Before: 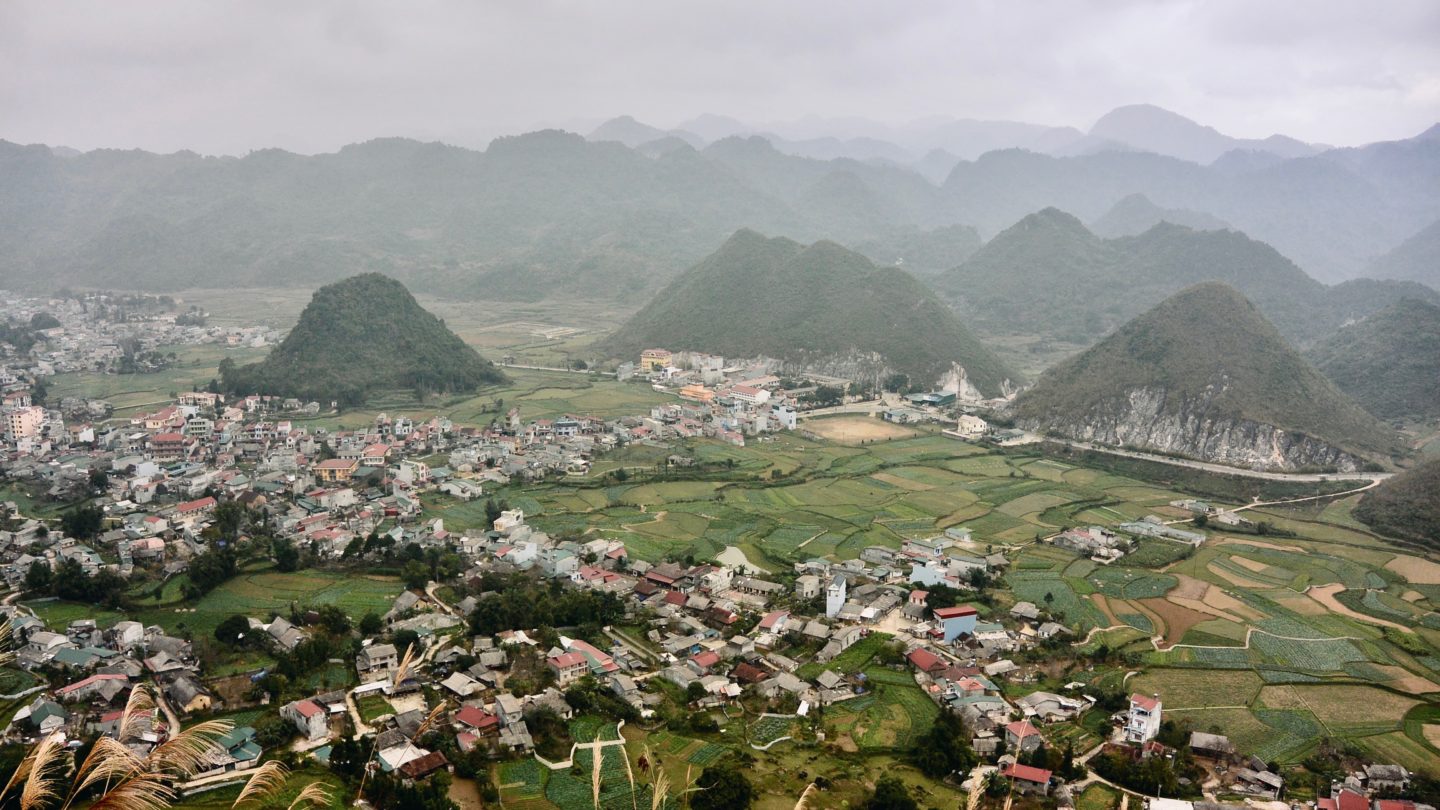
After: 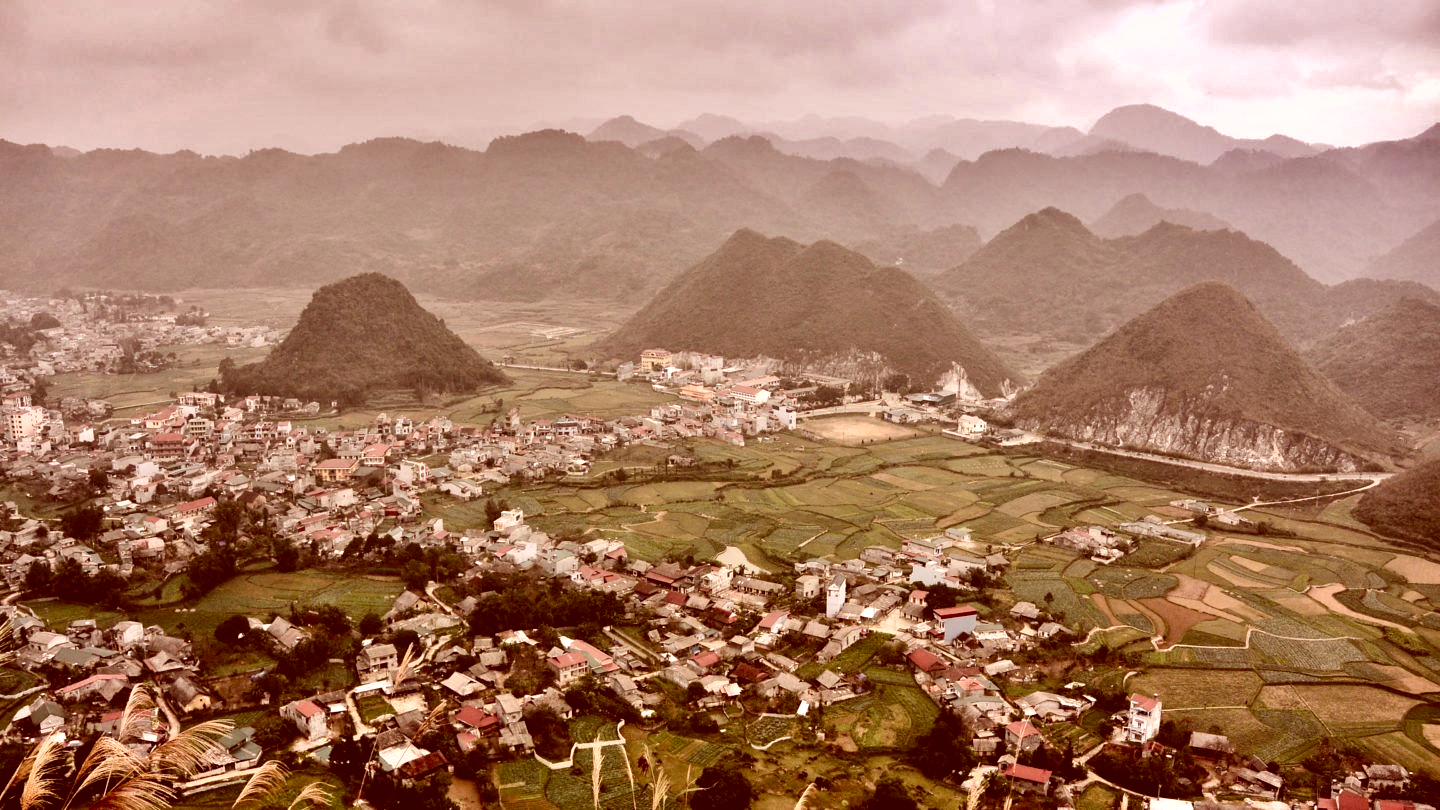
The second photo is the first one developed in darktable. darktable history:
white balance: red 0.978, blue 0.999
color correction: highlights a* 9.03, highlights b* 8.71, shadows a* 40, shadows b* 40, saturation 0.8
shadows and highlights: radius 100.41, shadows 50.55, highlights -64.36, highlights color adjustment 49.82%, soften with gaussian
tone equalizer: -8 EV -0.417 EV, -7 EV -0.389 EV, -6 EV -0.333 EV, -5 EV -0.222 EV, -3 EV 0.222 EV, -2 EV 0.333 EV, -1 EV 0.389 EV, +0 EV 0.417 EV, edges refinement/feathering 500, mask exposure compensation -1.57 EV, preserve details no
